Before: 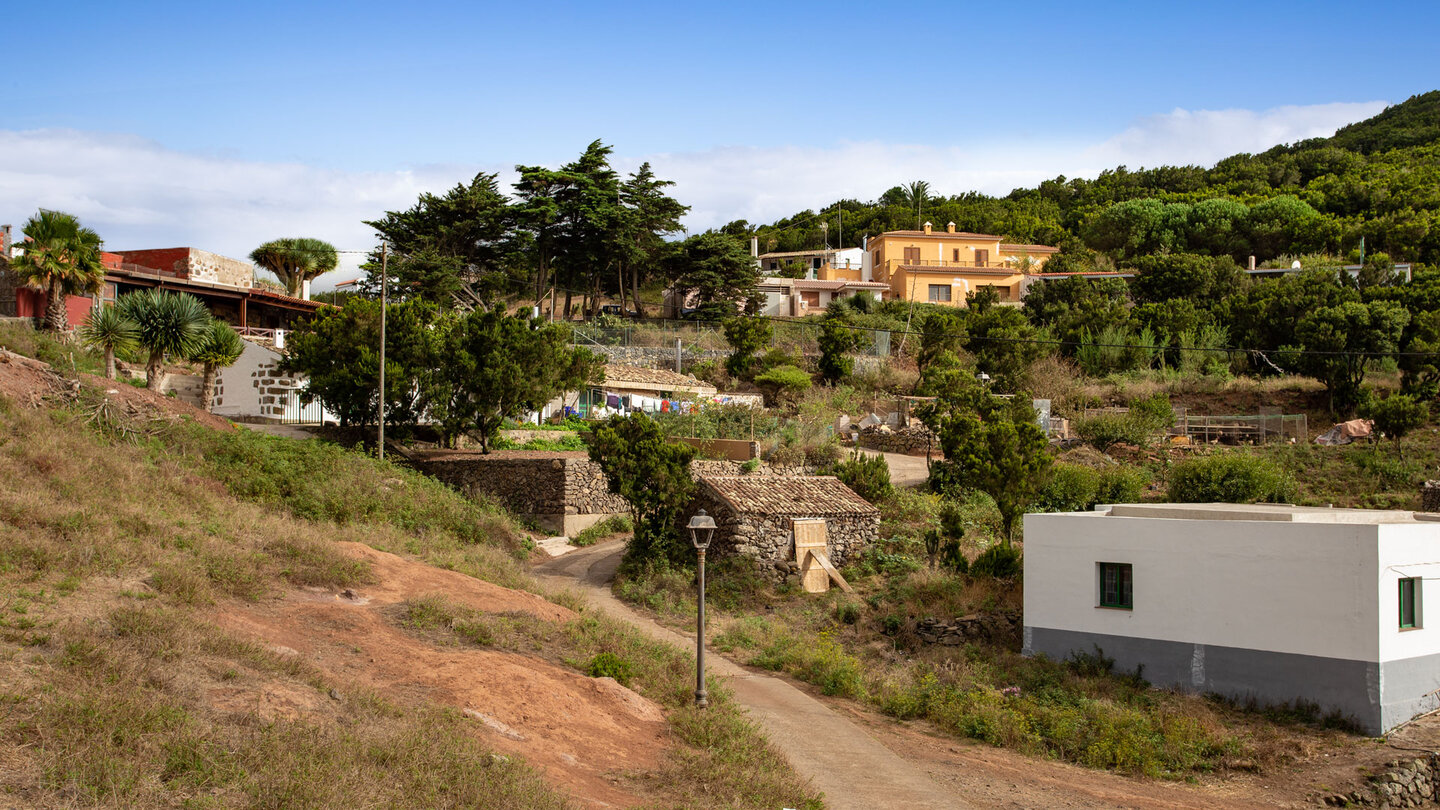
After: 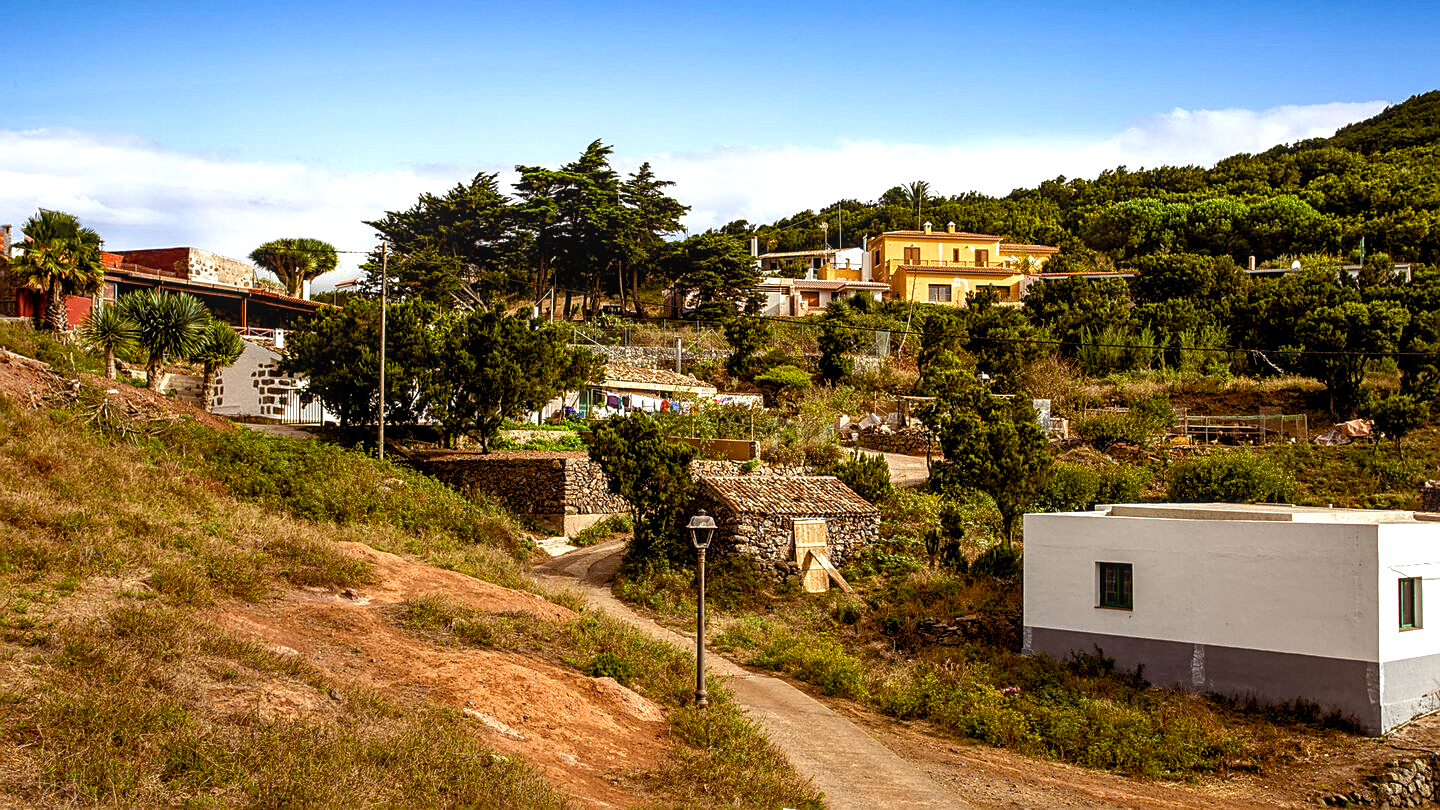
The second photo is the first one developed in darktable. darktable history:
local contrast: on, module defaults
color balance rgb: shadows lift › chroma 4.451%, shadows lift › hue 25.58°, power › chroma 0.686%, power › hue 60°, global offset › luminance -0.485%, perceptual saturation grading › global saturation 34.742%, perceptual saturation grading › highlights -29.99%, perceptual saturation grading › shadows 34.736%, perceptual brilliance grading › global brilliance 14.193%, perceptual brilliance grading › shadows -34.619%
sharpen: on, module defaults
